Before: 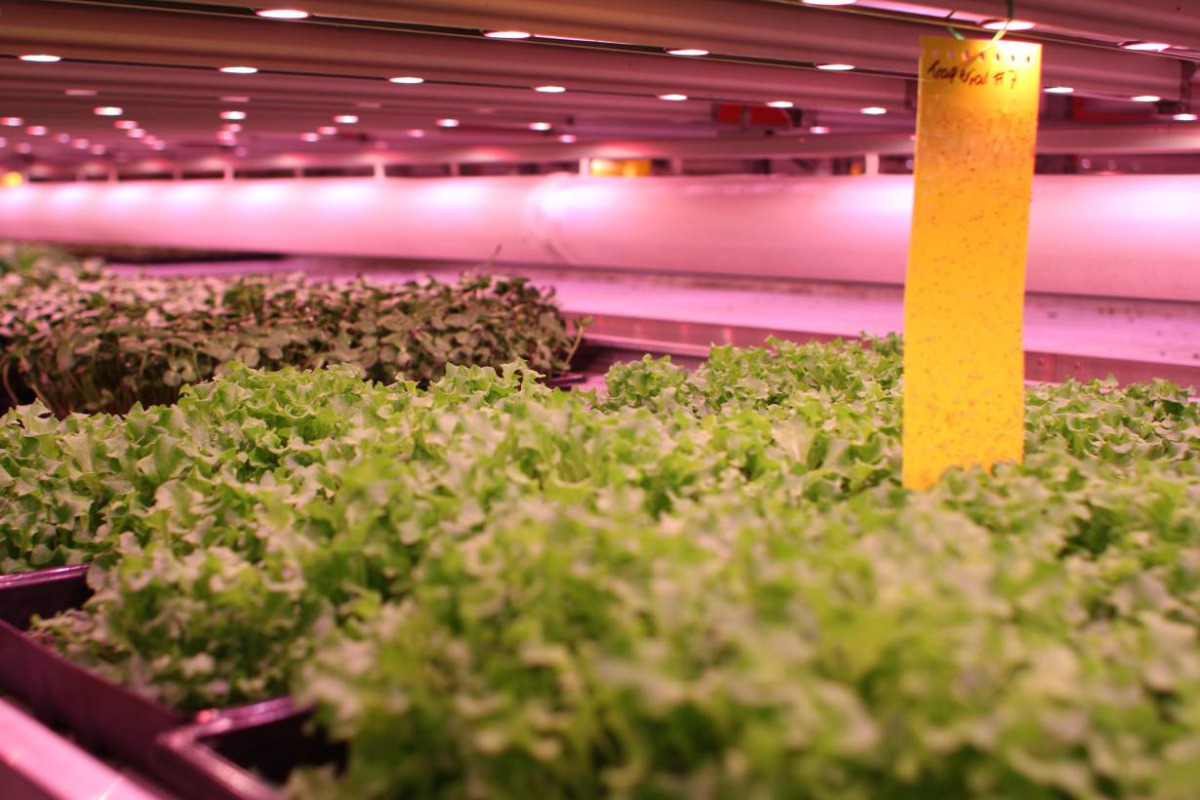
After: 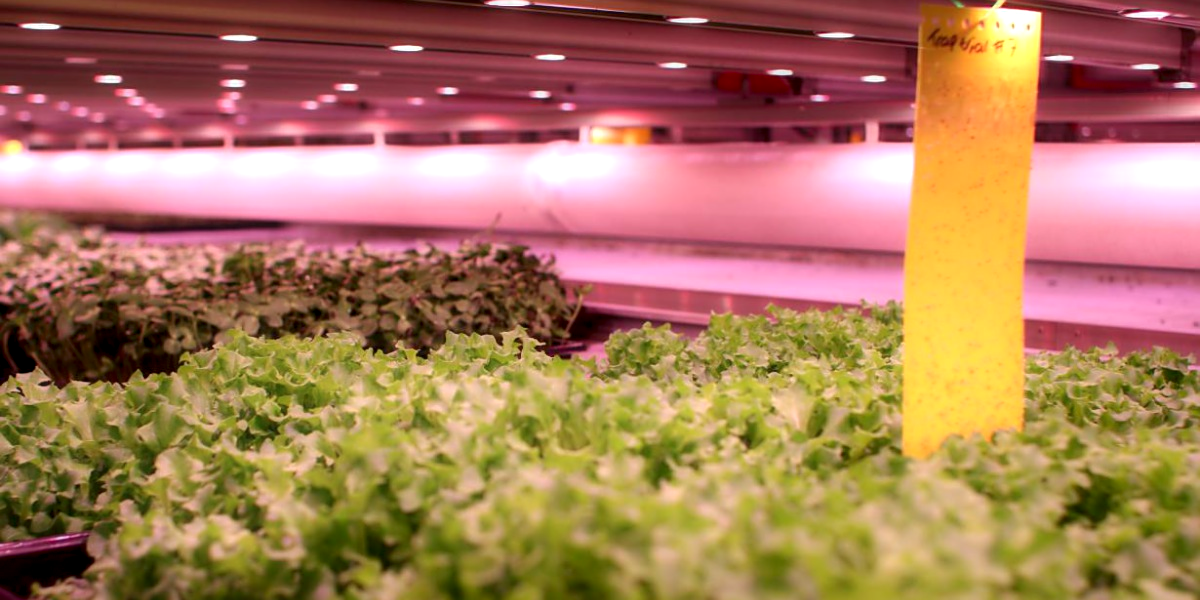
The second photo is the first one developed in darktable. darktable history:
contrast equalizer: y [[0.5, 0.542, 0.583, 0.625, 0.667, 0.708], [0.5 ×6], [0.5 ×6], [0 ×6], [0 ×6]], mix -0.993
sharpen: on, module defaults
crop: top 4.007%, bottom 20.943%
local contrast: highlights 16%, detail 185%
